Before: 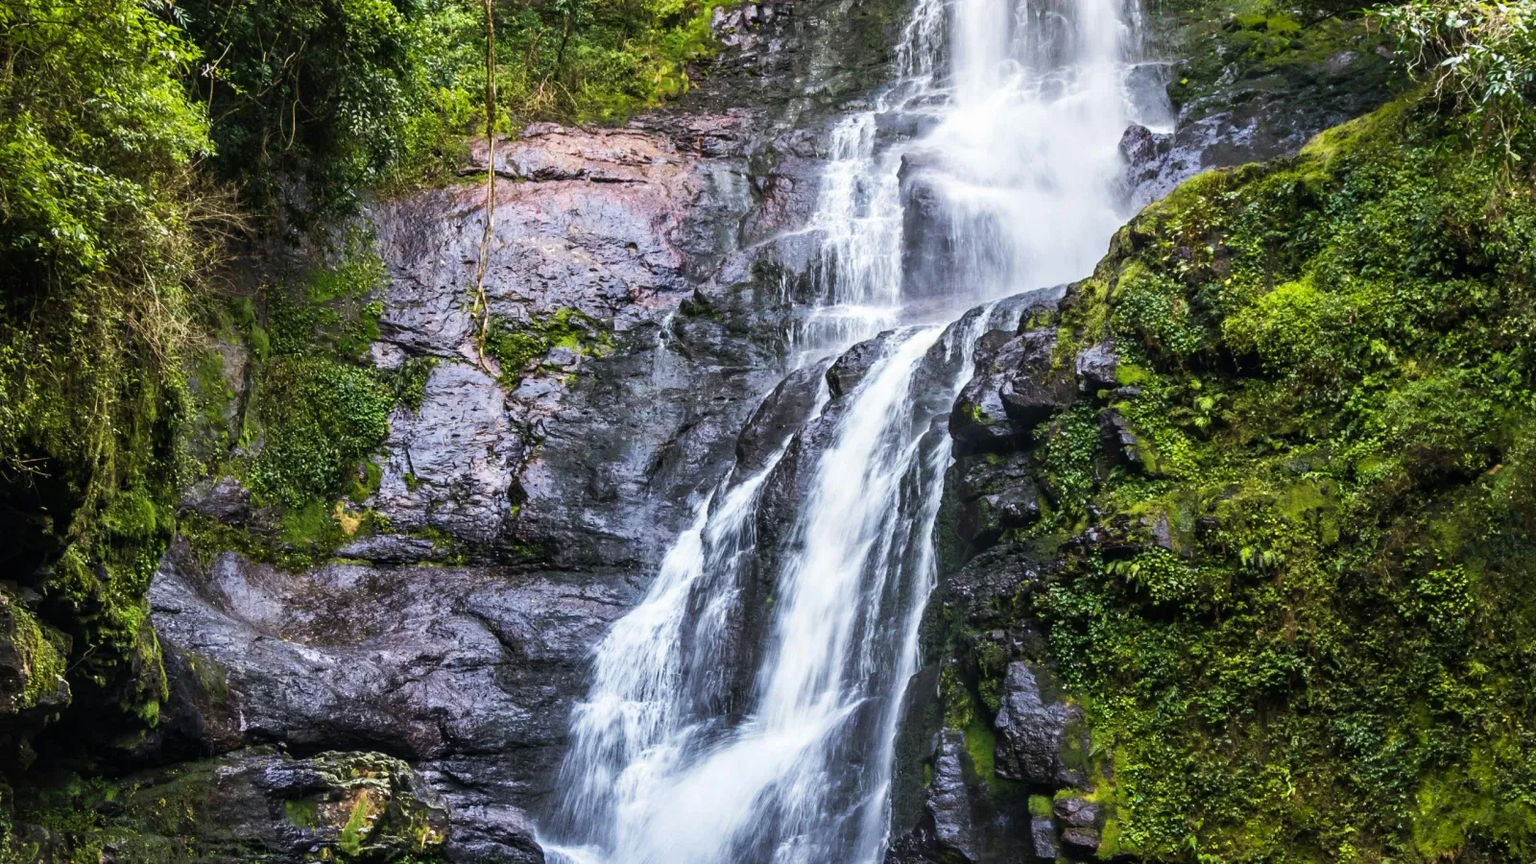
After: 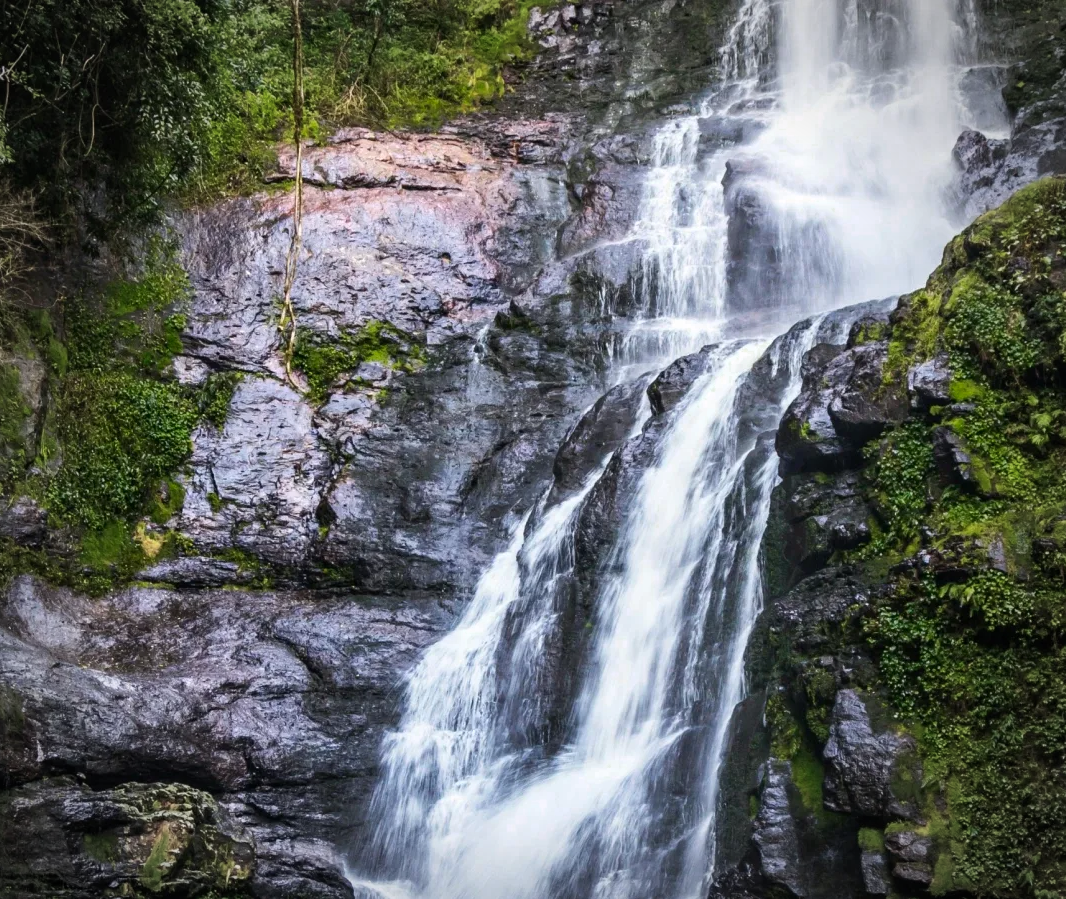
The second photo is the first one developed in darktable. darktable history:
color zones: curves: ch0 [(0, 0.558) (0.143, 0.548) (0.286, 0.447) (0.429, 0.259) (0.571, 0.5) (0.714, 0.5) (0.857, 0.593) (1, 0.558)]; ch1 [(0, 0.543) (0.01, 0.544) (0.12, 0.492) (0.248, 0.458) (0.5, 0.534) (0.748, 0.5) (0.99, 0.469) (1, 0.543)]; ch2 [(0, 0.507) (0.143, 0.522) (0.286, 0.505) (0.429, 0.5) (0.571, 0.5) (0.714, 0.5) (0.857, 0.5) (1, 0.507)]
crop and rotate: left 13.429%, right 19.913%
vignetting: automatic ratio true
